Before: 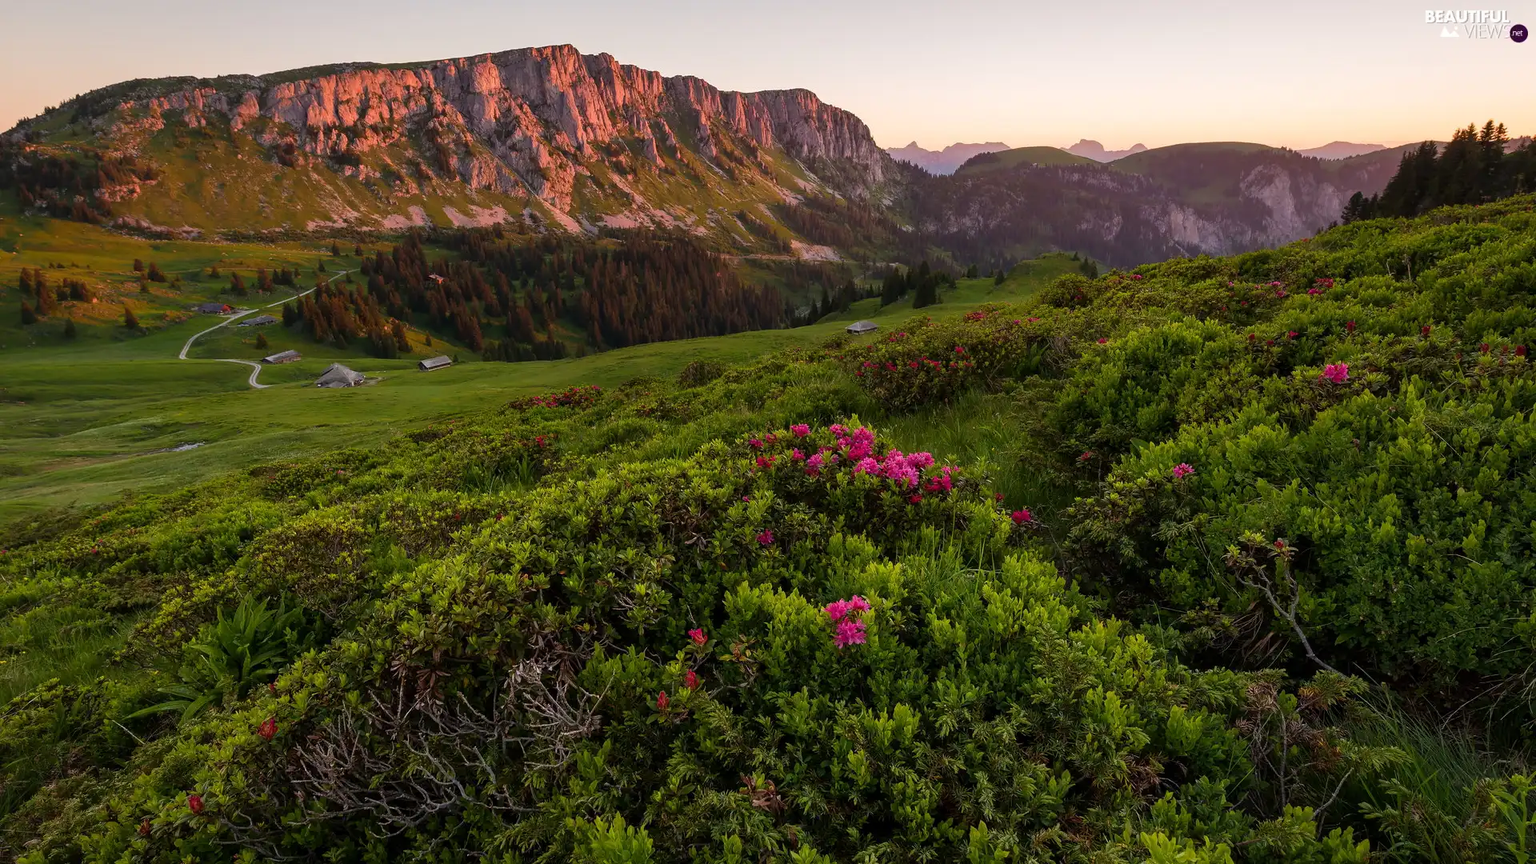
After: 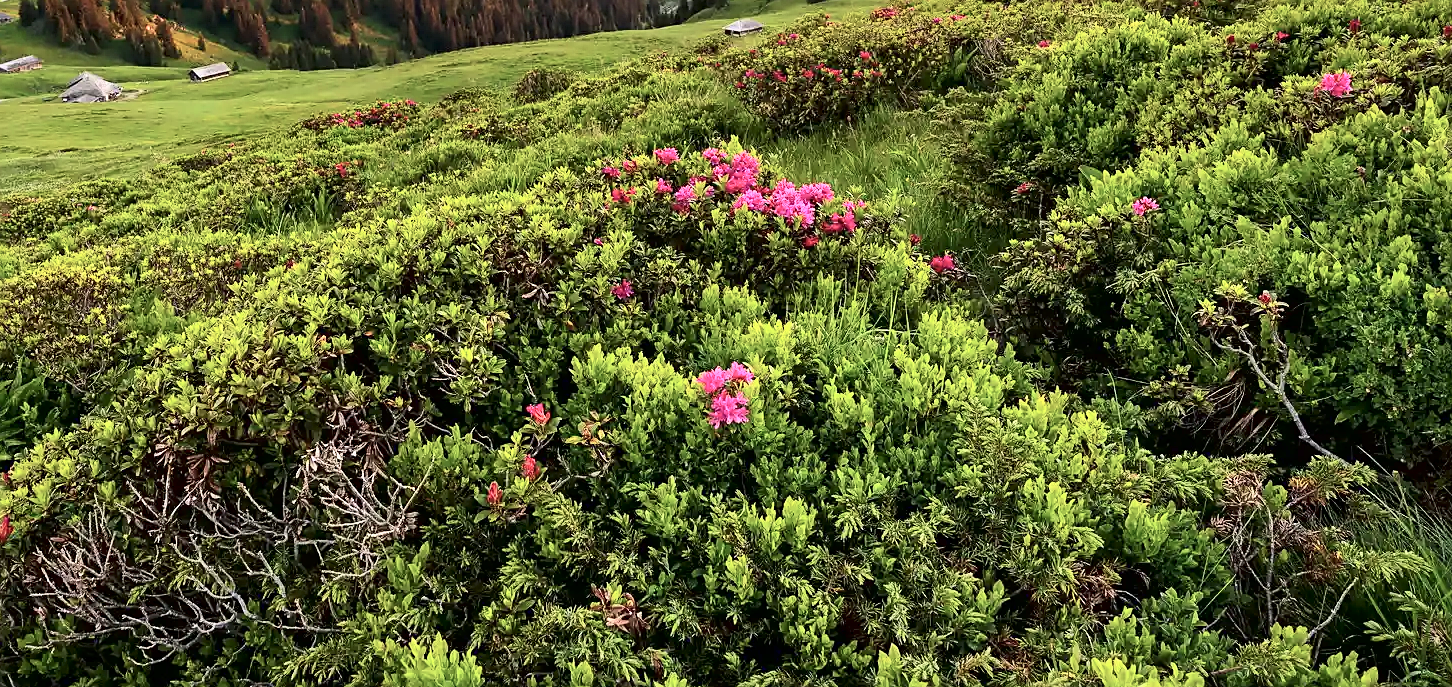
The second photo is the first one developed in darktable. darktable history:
exposure: black level correction 0, exposure 1.299 EV, compensate highlight preservation false
sharpen: on, module defaults
crop and rotate: left 17.411%, top 35.447%, right 6.925%, bottom 0.927%
contrast brightness saturation: contrast 0.202, brightness 0.16, saturation 0.225
color balance rgb: shadows lift › luminance -5.118%, shadows lift › chroma 1.181%, shadows lift › hue 218.54°, power › hue 60.44°, linear chroma grading › global chroma 8.904%, perceptual saturation grading › global saturation -32.197%, global vibrance 20%
tone equalizer: -8 EV -0.002 EV, -7 EV 0.005 EV, -6 EV -0.013 EV, -5 EV 0.014 EV, -4 EV -0.023 EV, -3 EV 0.038 EV, -2 EV -0.064 EV, -1 EV -0.288 EV, +0 EV -0.581 EV
tone curve: curves: ch0 [(0, 0) (0.118, 0.034) (0.182, 0.124) (0.265, 0.214) (0.504, 0.508) (0.783, 0.825) (1, 1)], color space Lab, independent channels, preserve colors none
